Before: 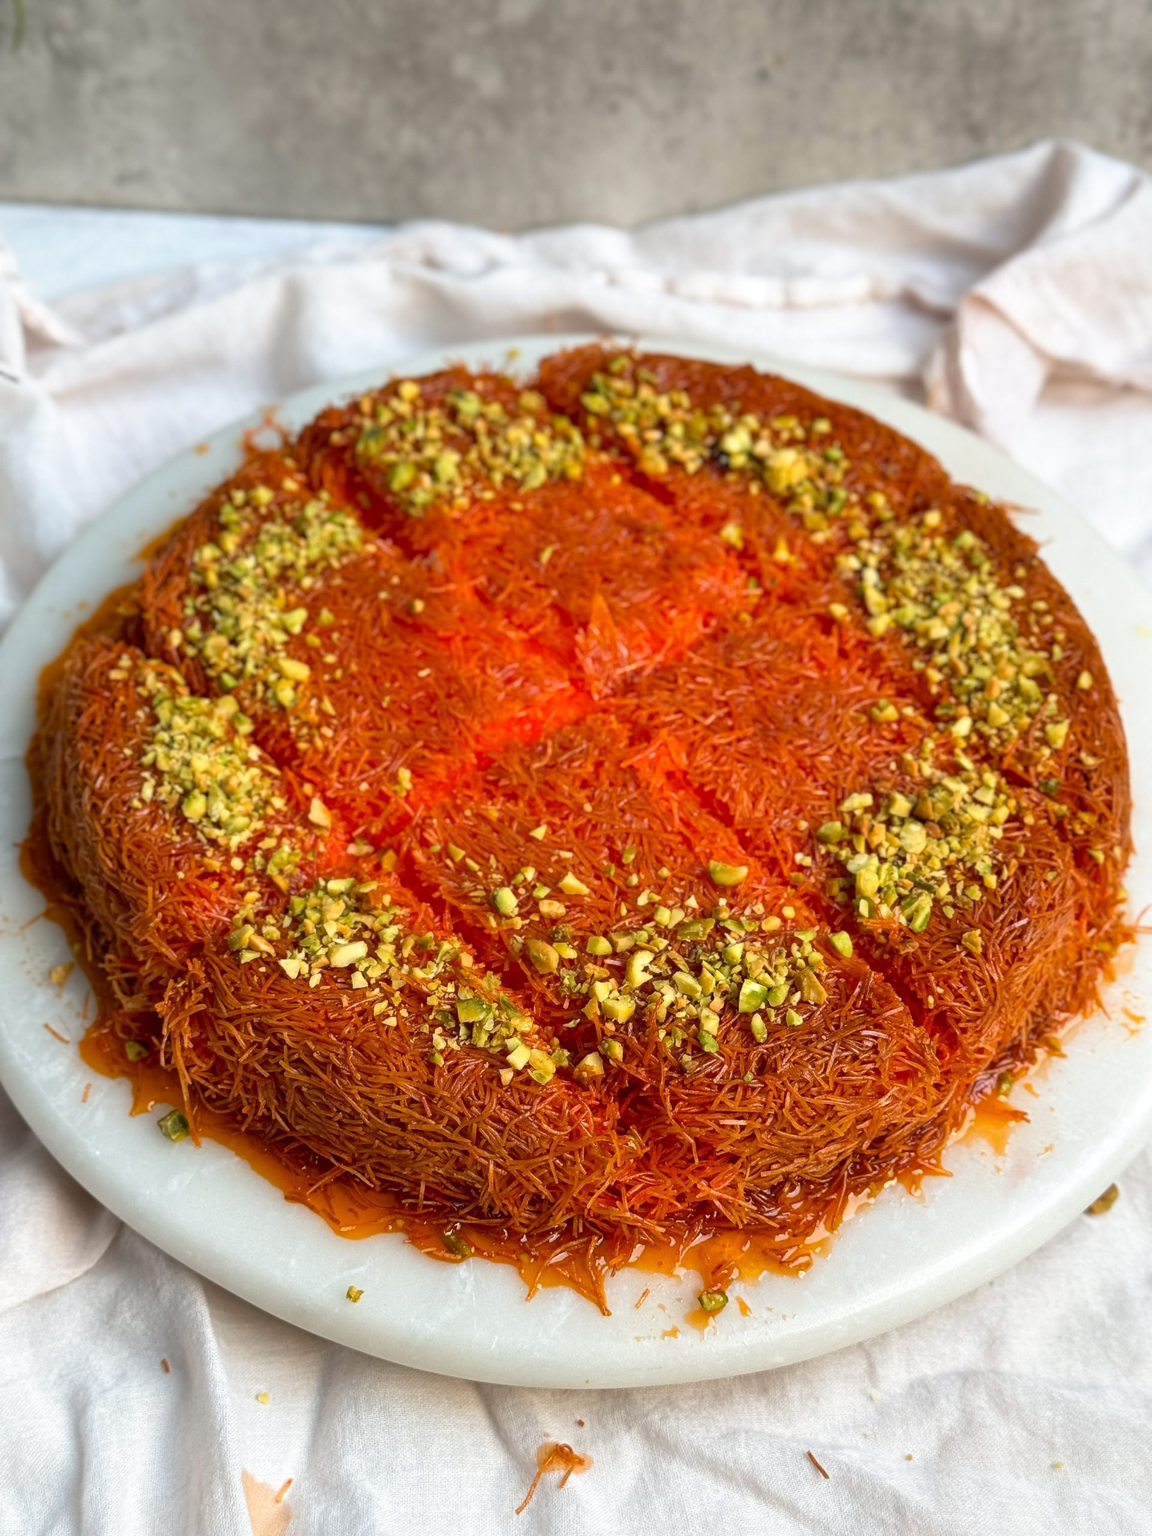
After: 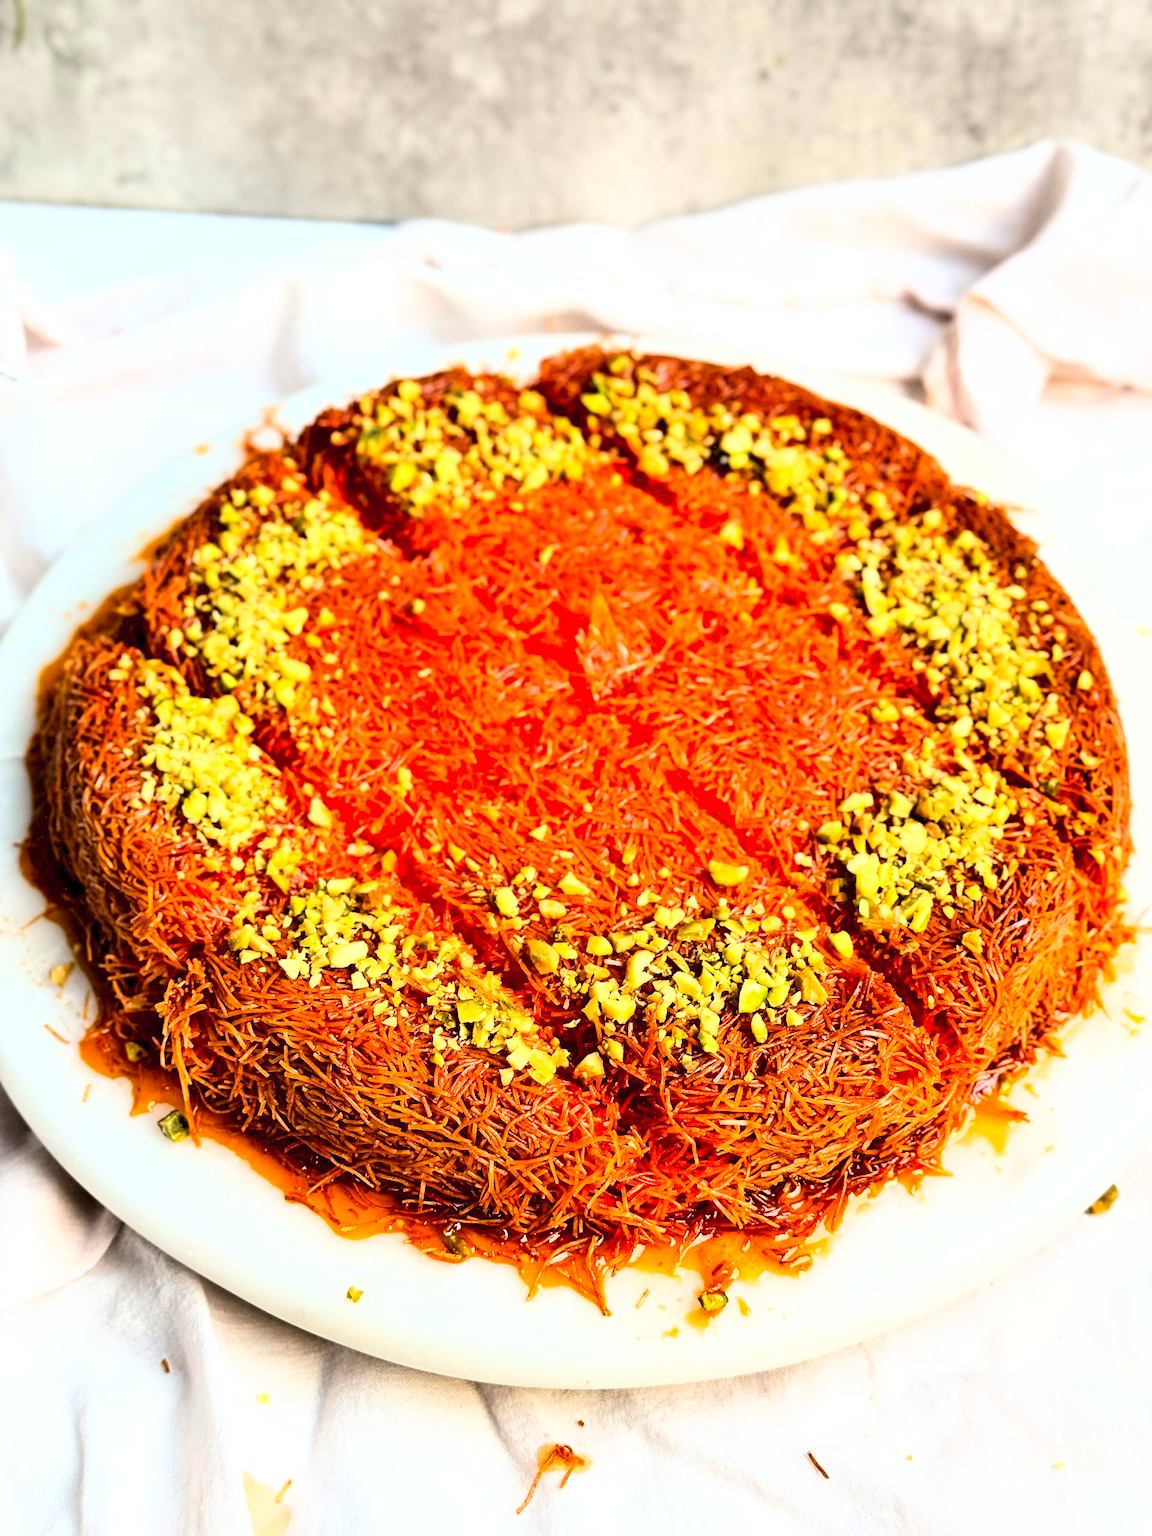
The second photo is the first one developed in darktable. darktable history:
base curve: curves: ch0 [(0, 0) (0.007, 0.004) (0.027, 0.03) (0.046, 0.07) (0.207, 0.54) (0.442, 0.872) (0.673, 0.972) (1, 1)]
contrast brightness saturation: brightness 0.087, saturation 0.192
contrast equalizer: y [[0.601, 0.6, 0.598, 0.598, 0.6, 0.601], [0.5 ×6], [0.5 ×6], [0 ×6], [0 ×6]]
